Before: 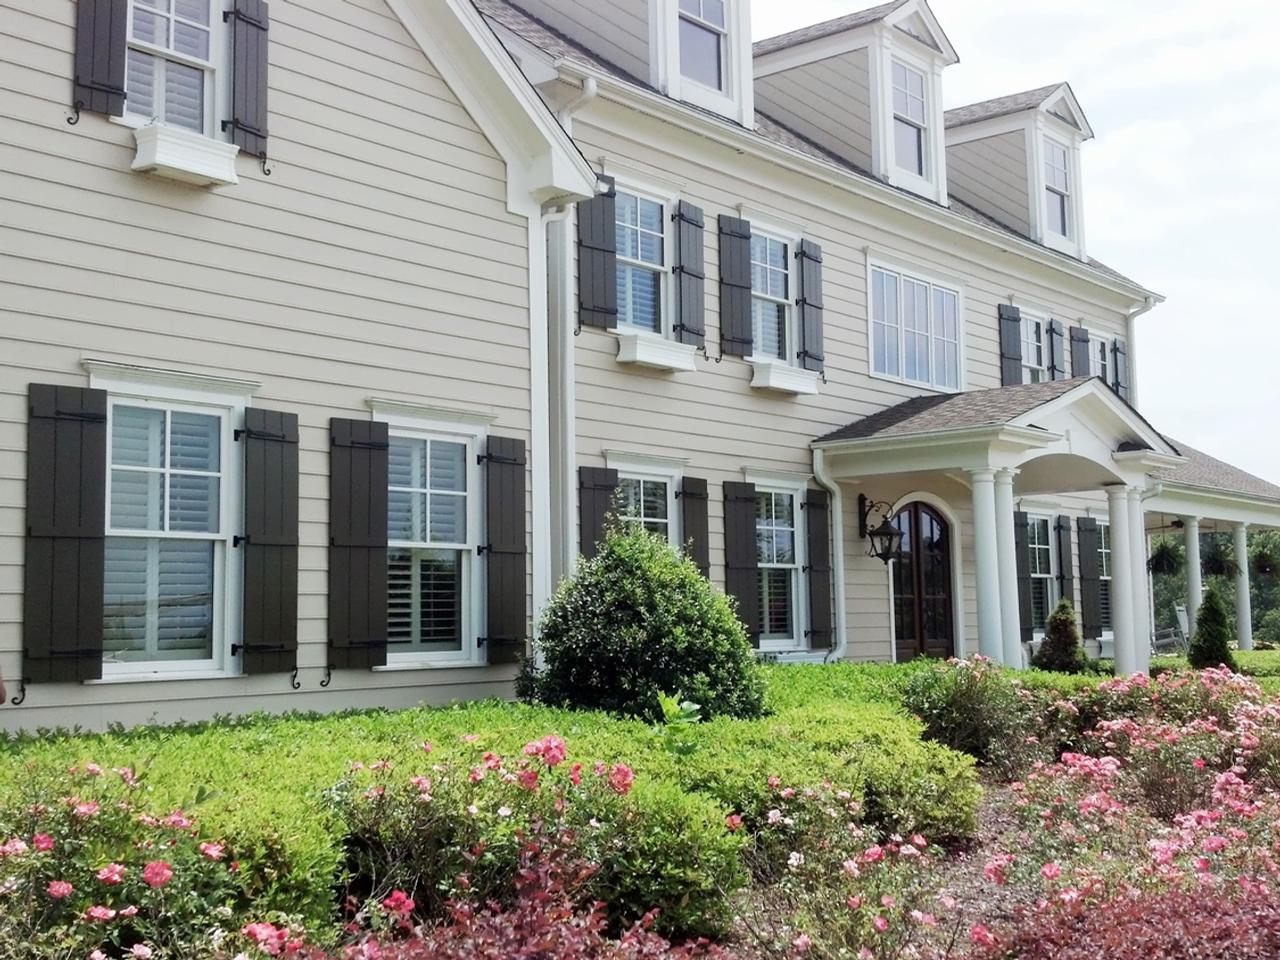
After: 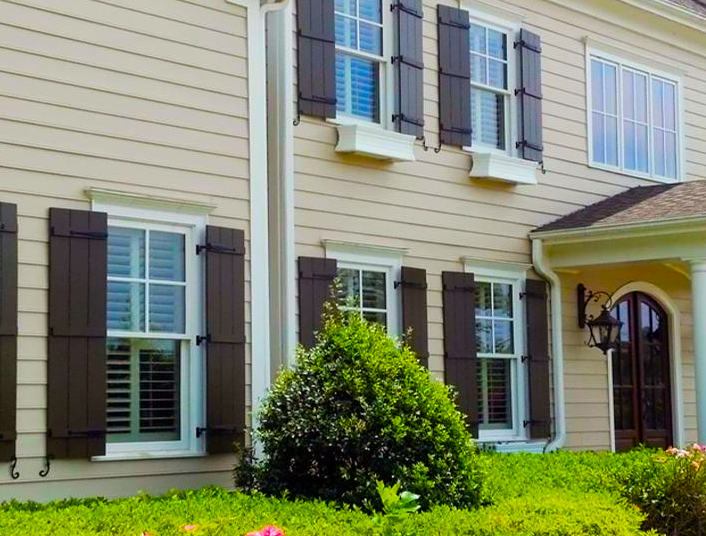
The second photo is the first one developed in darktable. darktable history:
crop and rotate: left 22.029%, top 21.963%, right 22.763%, bottom 22.203%
color balance rgb: power › luminance -3.818%, power › chroma 0.54%, power › hue 40.7°, linear chroma grading › global chroma 0.724%, perceptual saturation grading › global saturation 65.401%, perceptual saturation grading › highlights 59.12%, perceptual saturation grading › mid-tones 49.286%, perceptual saturation grading › shadows 49.508%, global vibrance 20%
